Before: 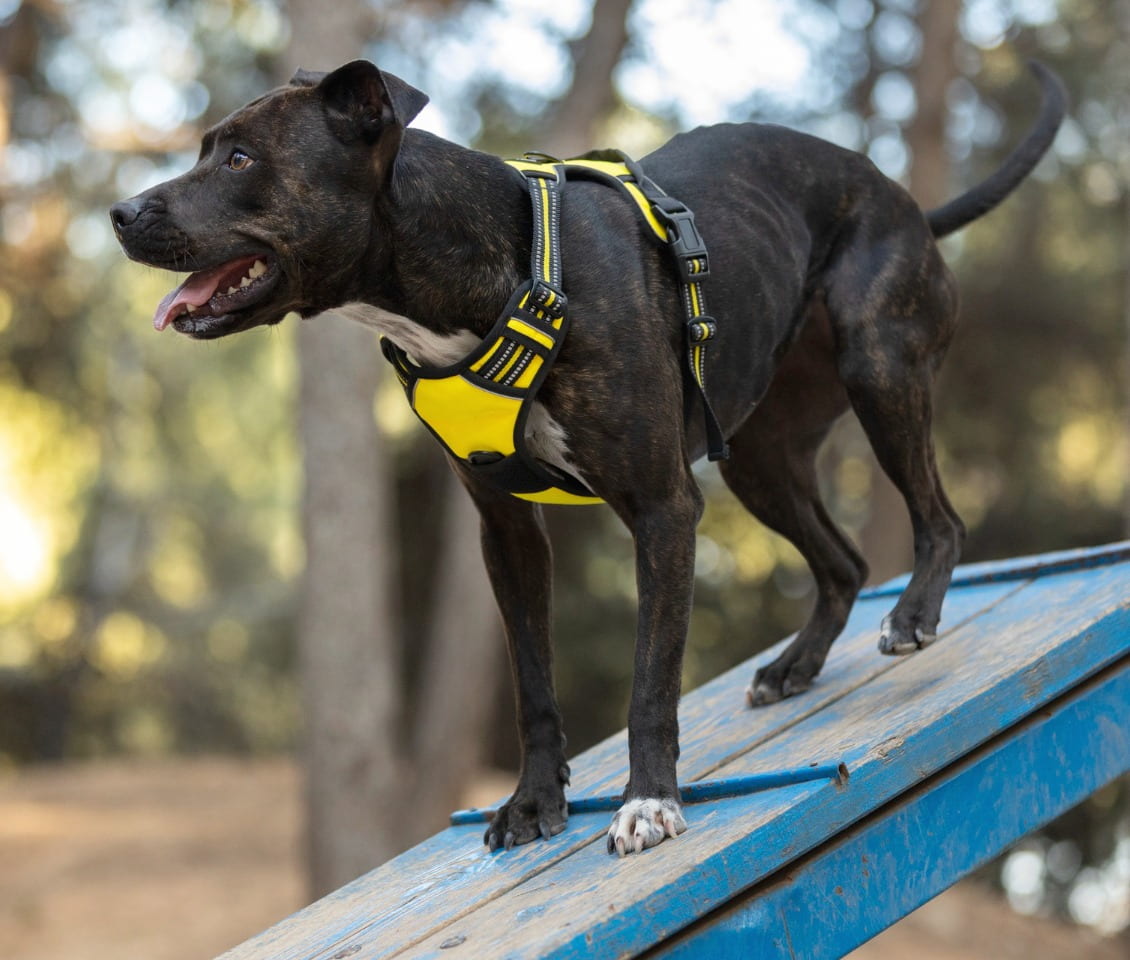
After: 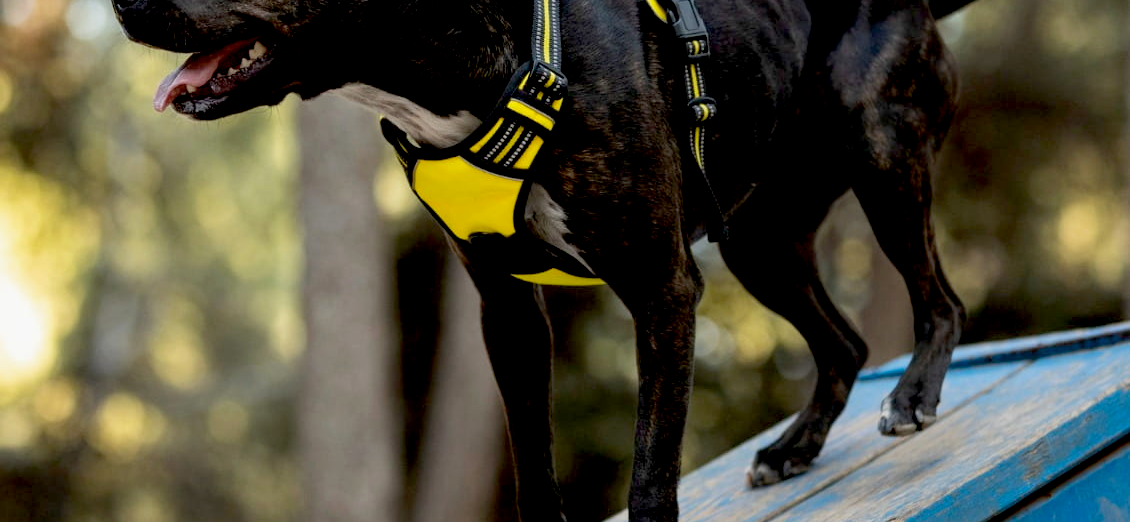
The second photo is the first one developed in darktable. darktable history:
crop and rotate: top 22.815%, bottom 22.777%
exposure: black level correction 0.029, exposure -0.075 EV, compensate highlight preservation false
